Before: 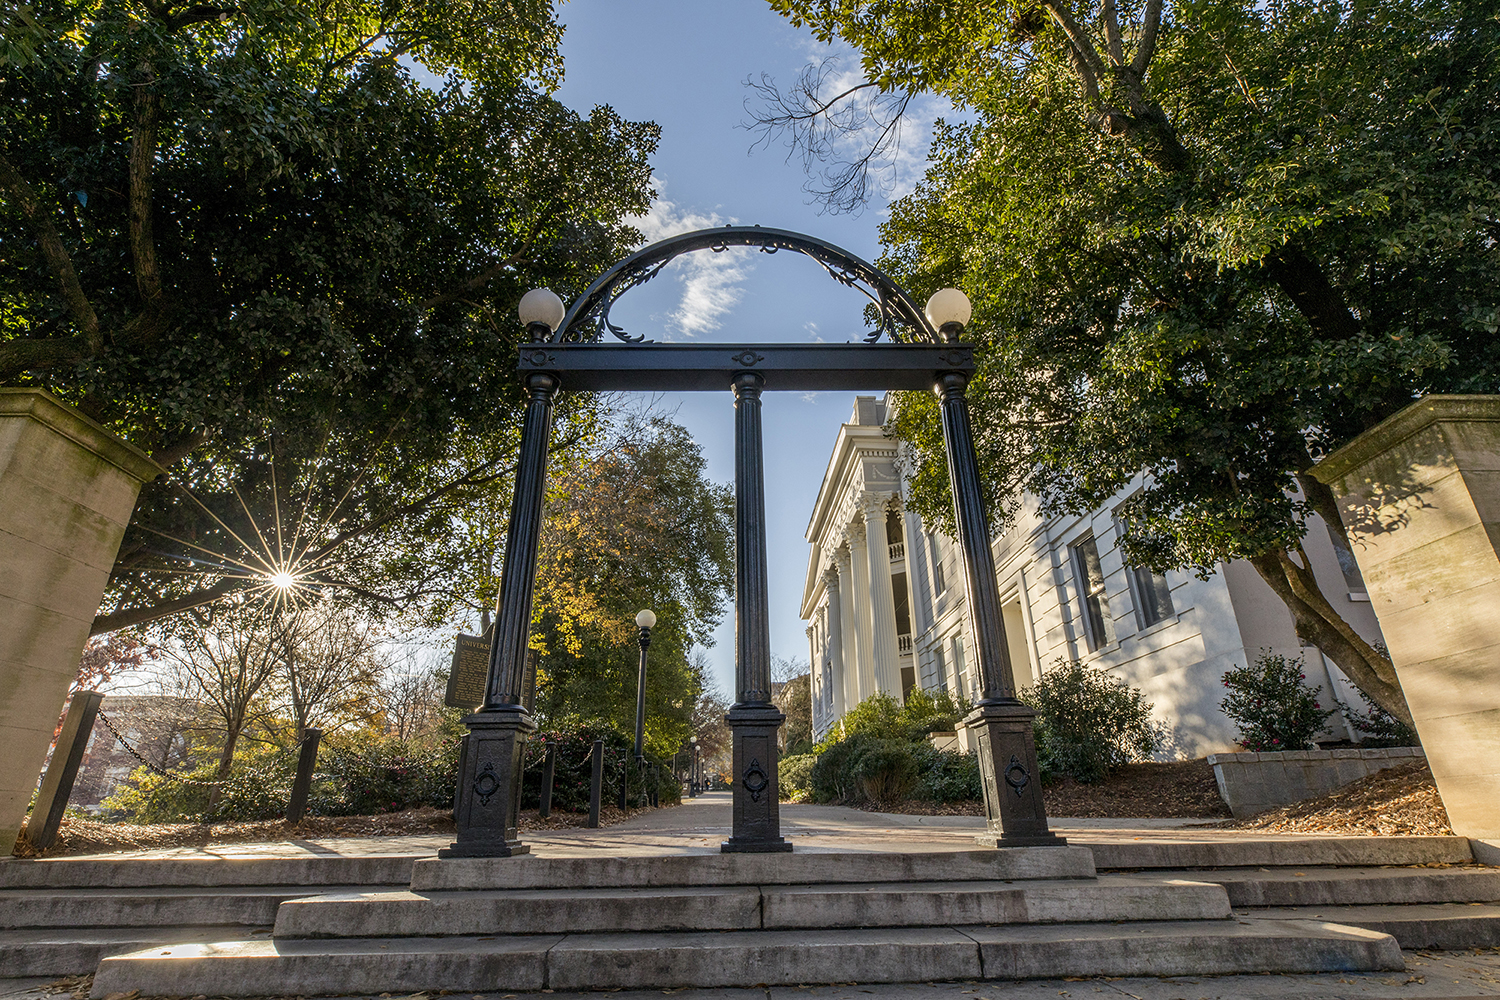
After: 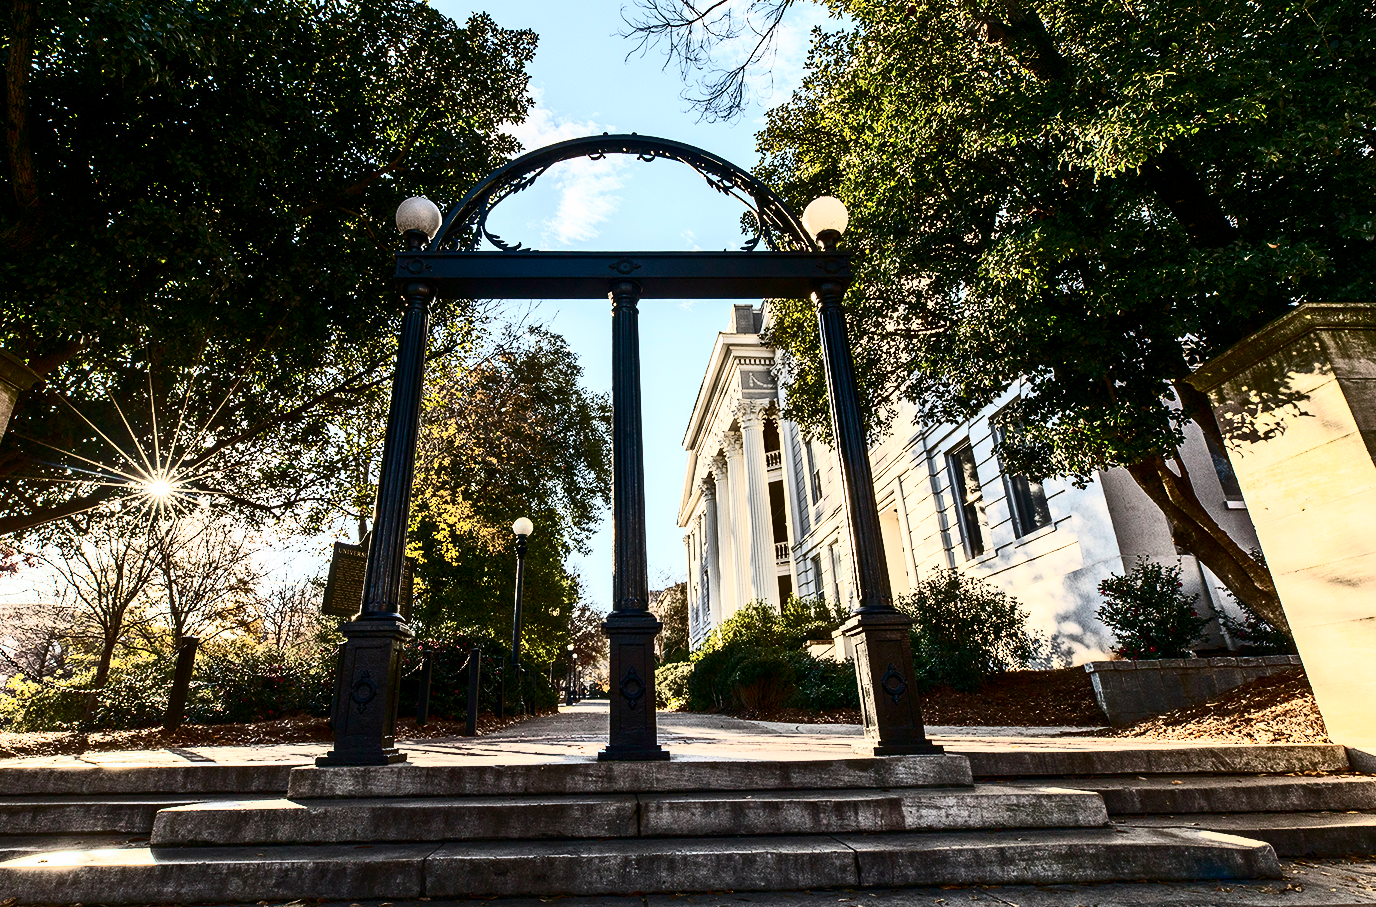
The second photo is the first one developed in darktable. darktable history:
contrast brightness saturation: contrast 0.93, brightness 0.2
crop and rotate: left 8.262%, top 9.226%
